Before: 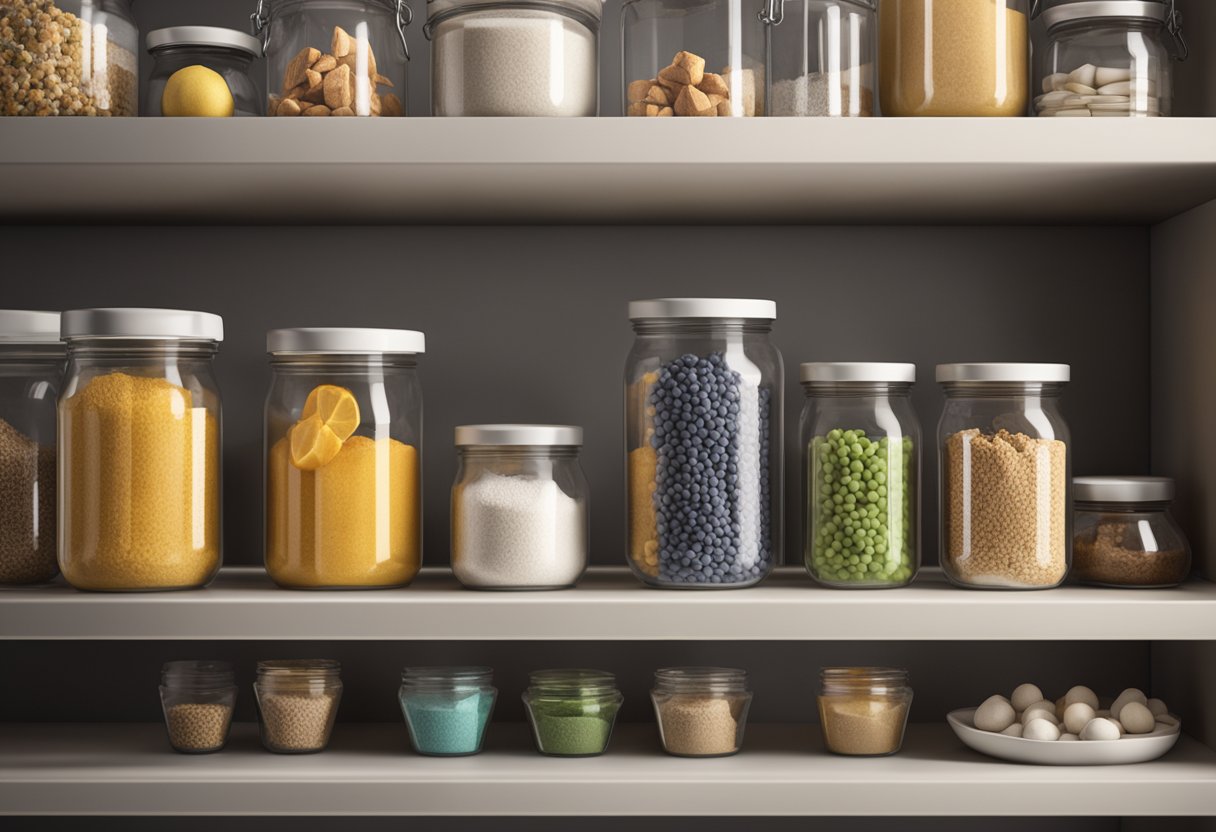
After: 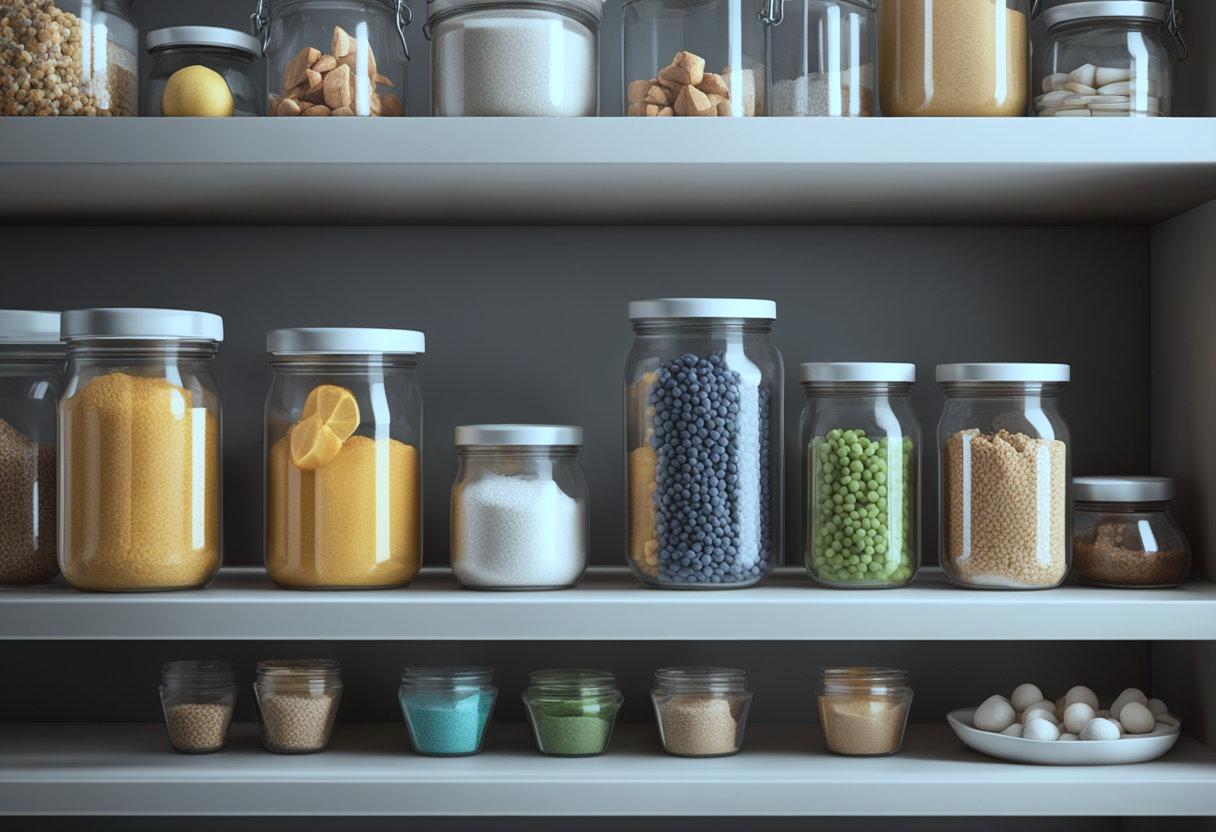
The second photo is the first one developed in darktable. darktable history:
color correction: highlights a* -10.5, highlights b* -19.68
